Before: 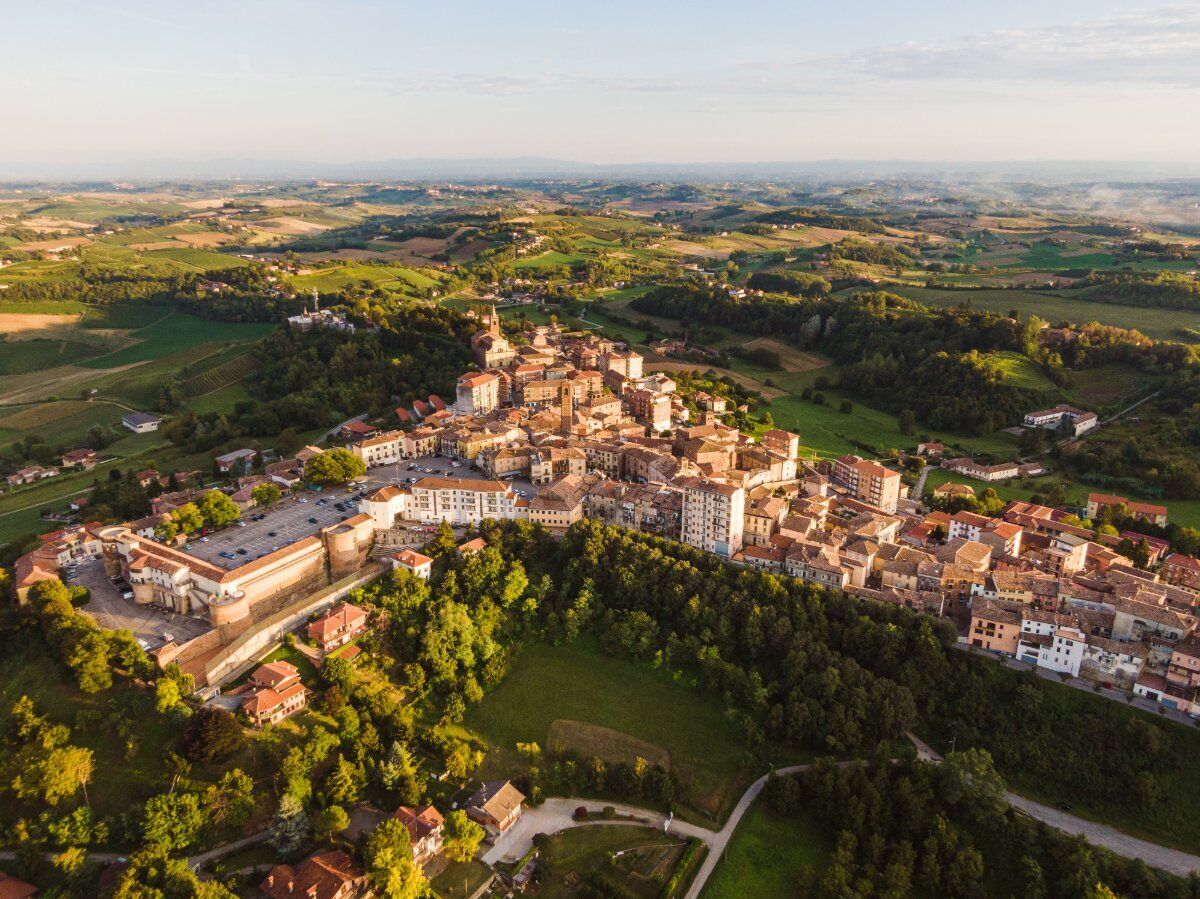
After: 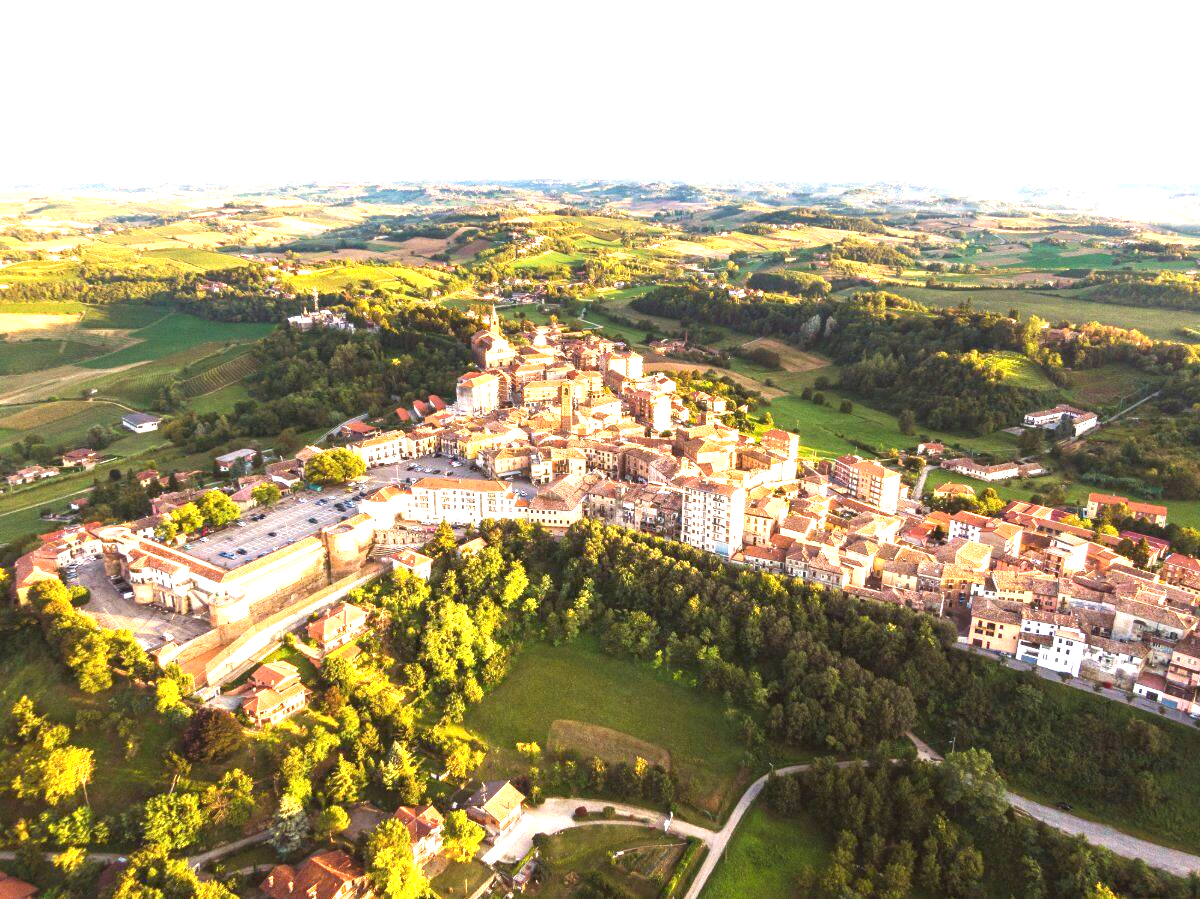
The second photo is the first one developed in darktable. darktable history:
exposure: black level correction 0, exposure 1.67 EV, compensate highlight preservation false
